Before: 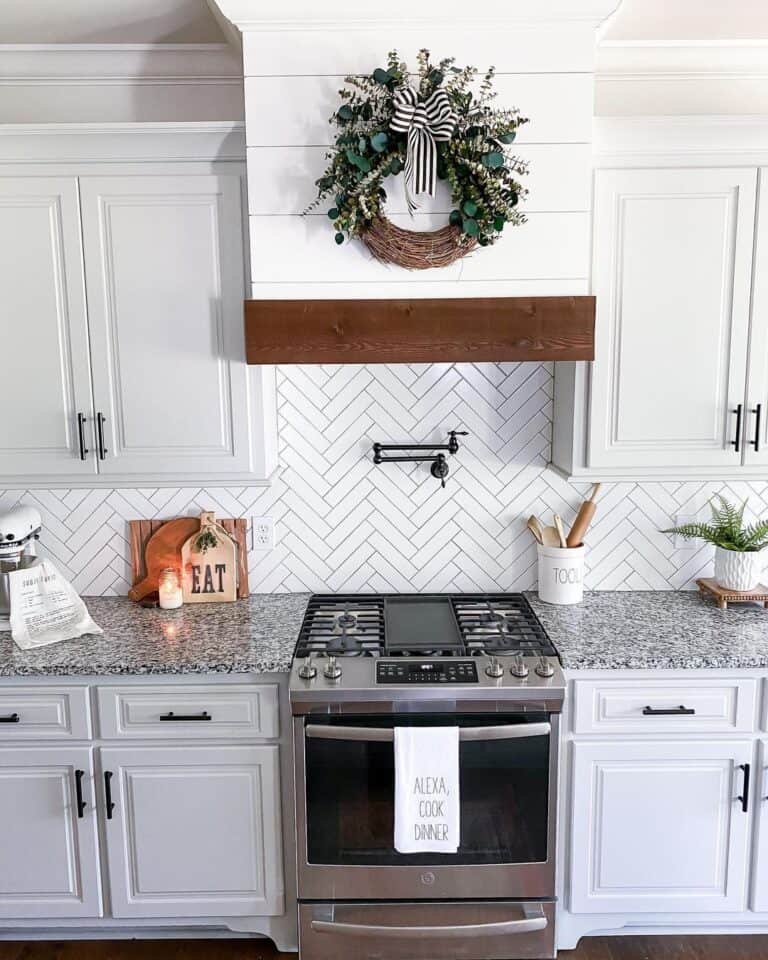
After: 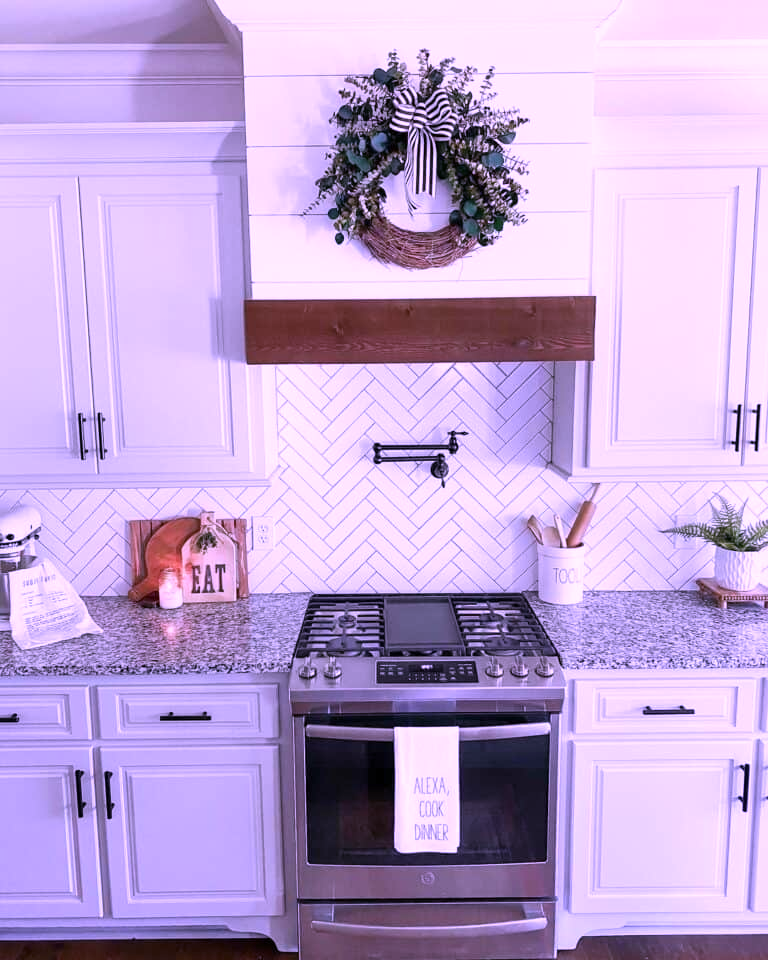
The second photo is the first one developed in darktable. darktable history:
white balance: red 1.009, blue 1.027
color calibration: output R [1.107, -0.012, -0.003, 0], output B [0, 0, 1.308, 0], illuminant custom, x 0.389, y 0.387, temperature 3838.64 K
